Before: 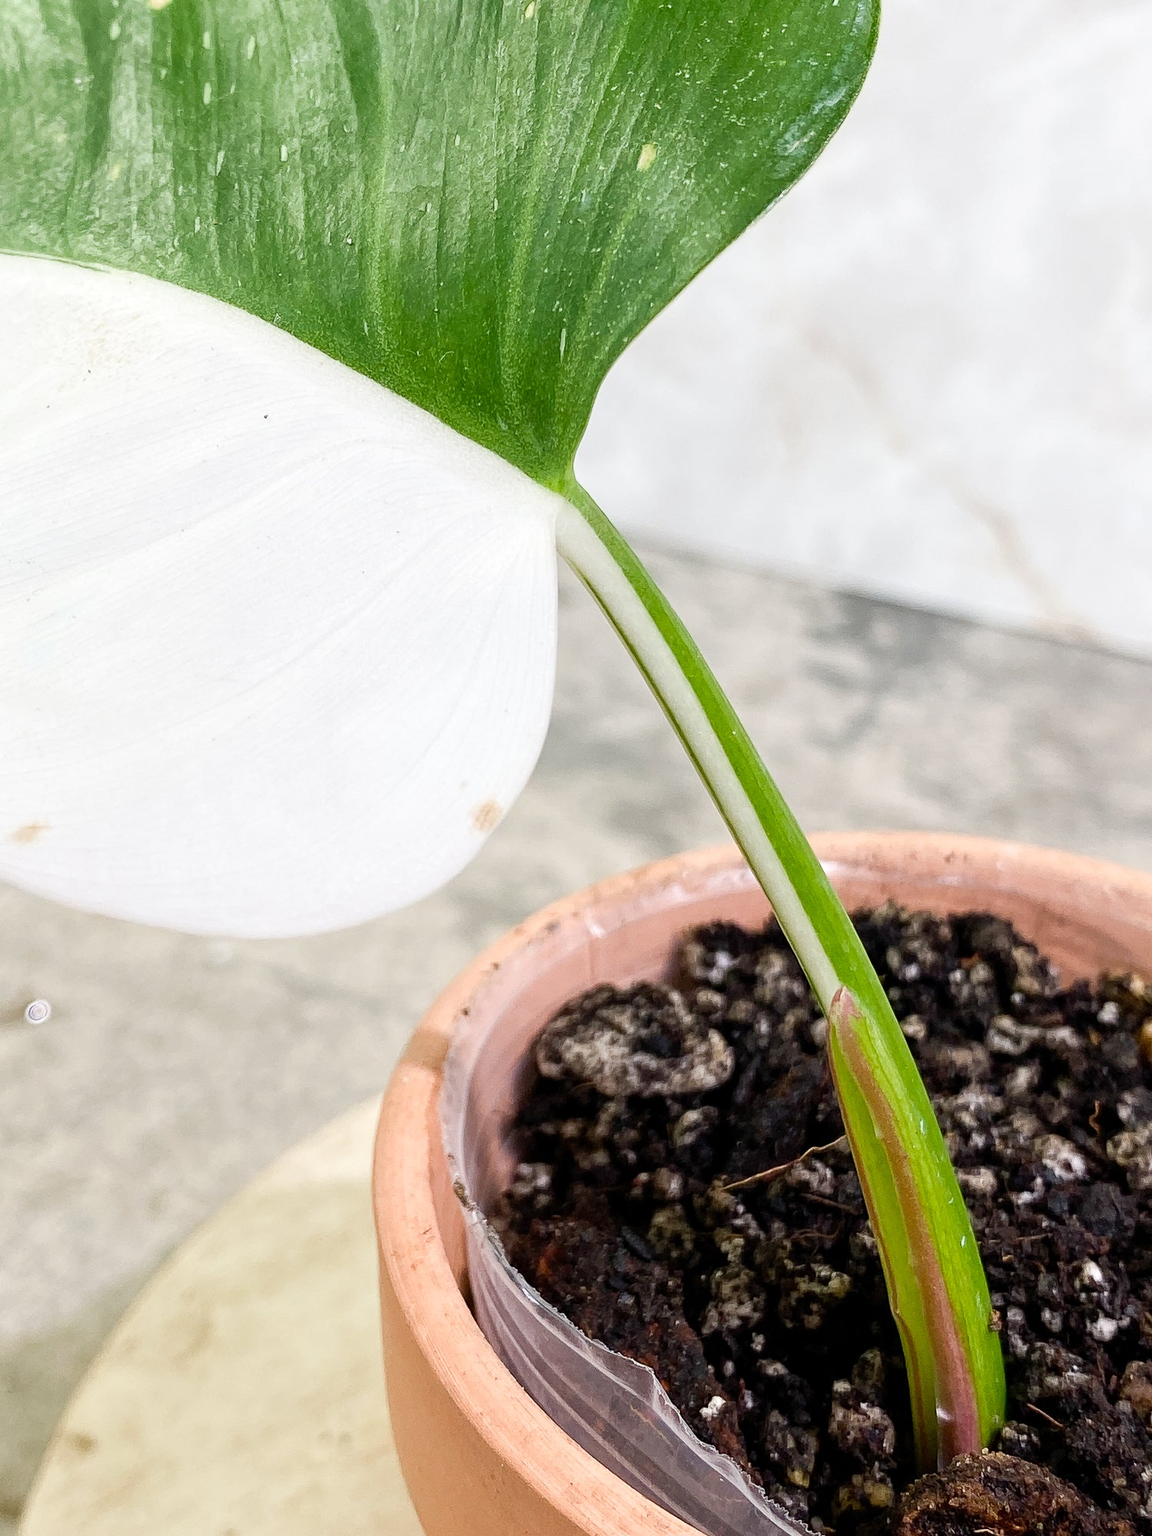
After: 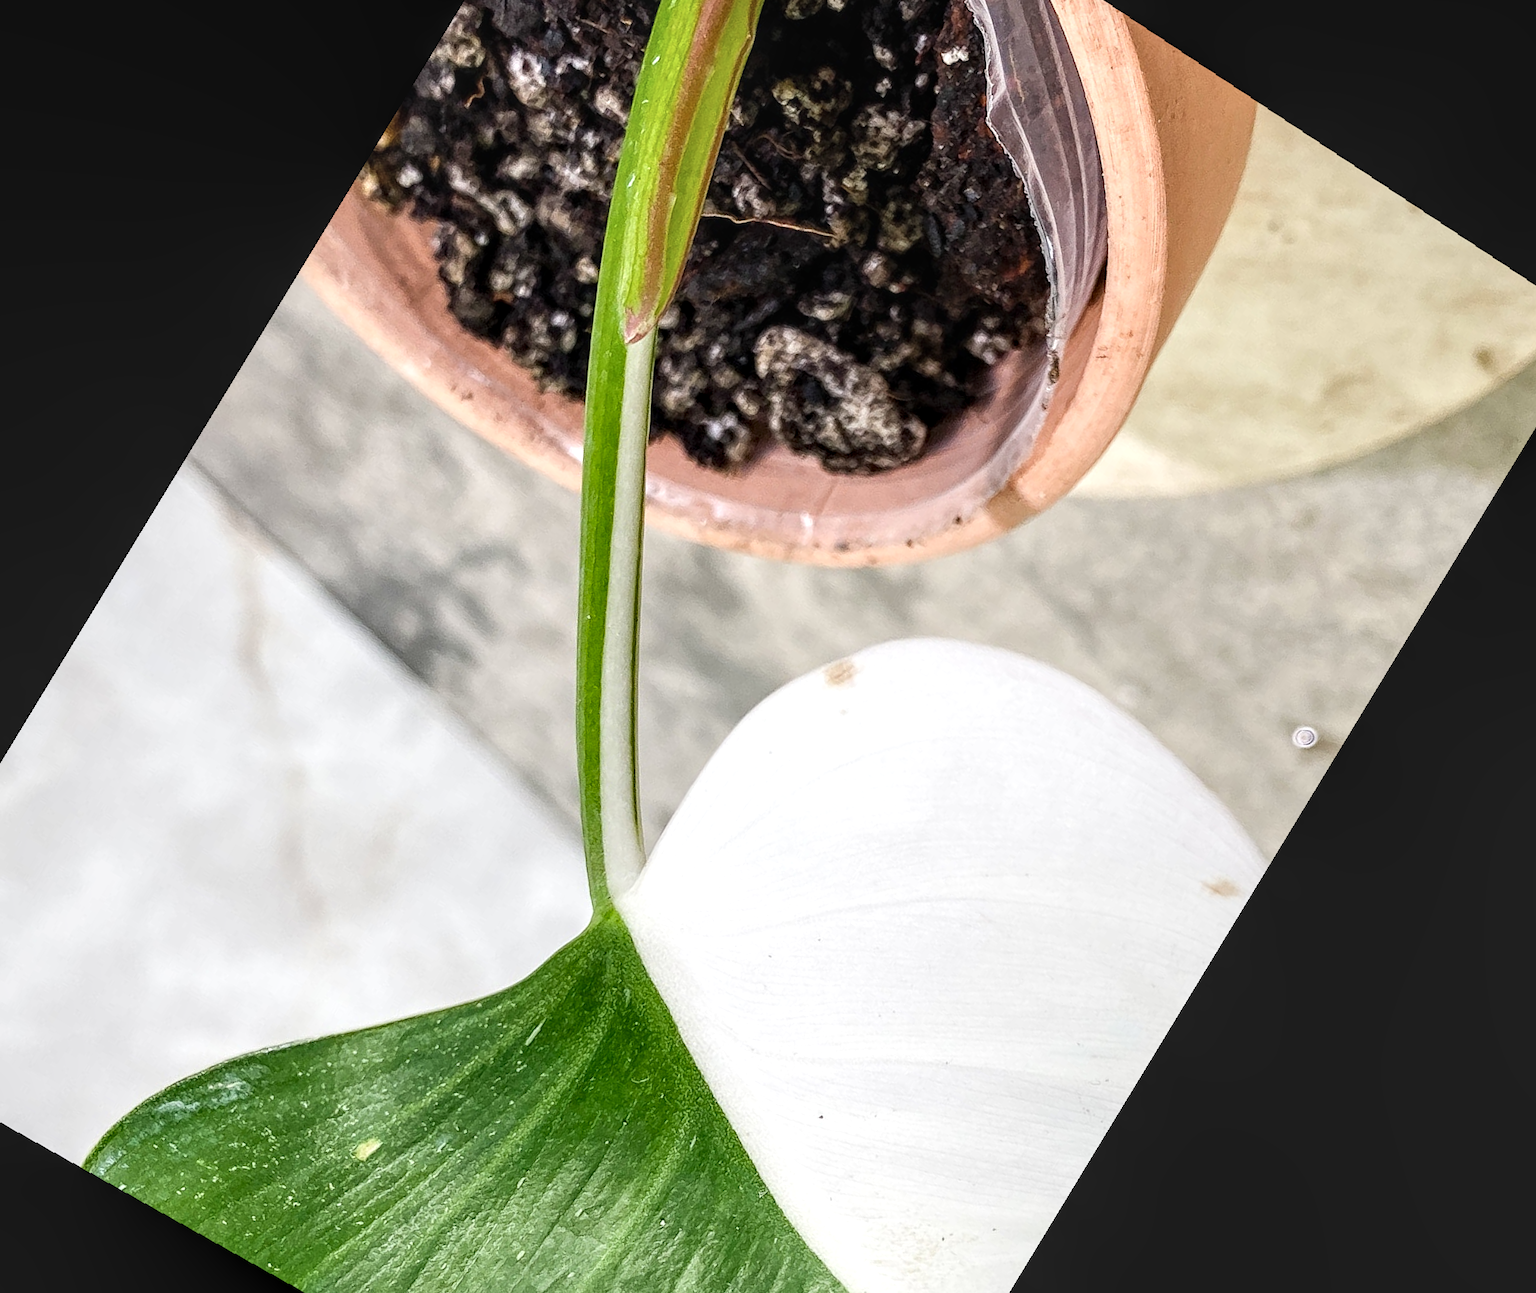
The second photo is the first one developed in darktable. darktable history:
exposure: black level correction -0.005, exposure 0.054 EV, compensate highlight preservation false
rotate and perspective: lens shift (horizontal) -0.055, automatic cropping off
crop and rotate: angle 148.68°, left 9.111%, top 15.603%, right 4.588%, bottom 17.041%
local contrast: detail 150%
